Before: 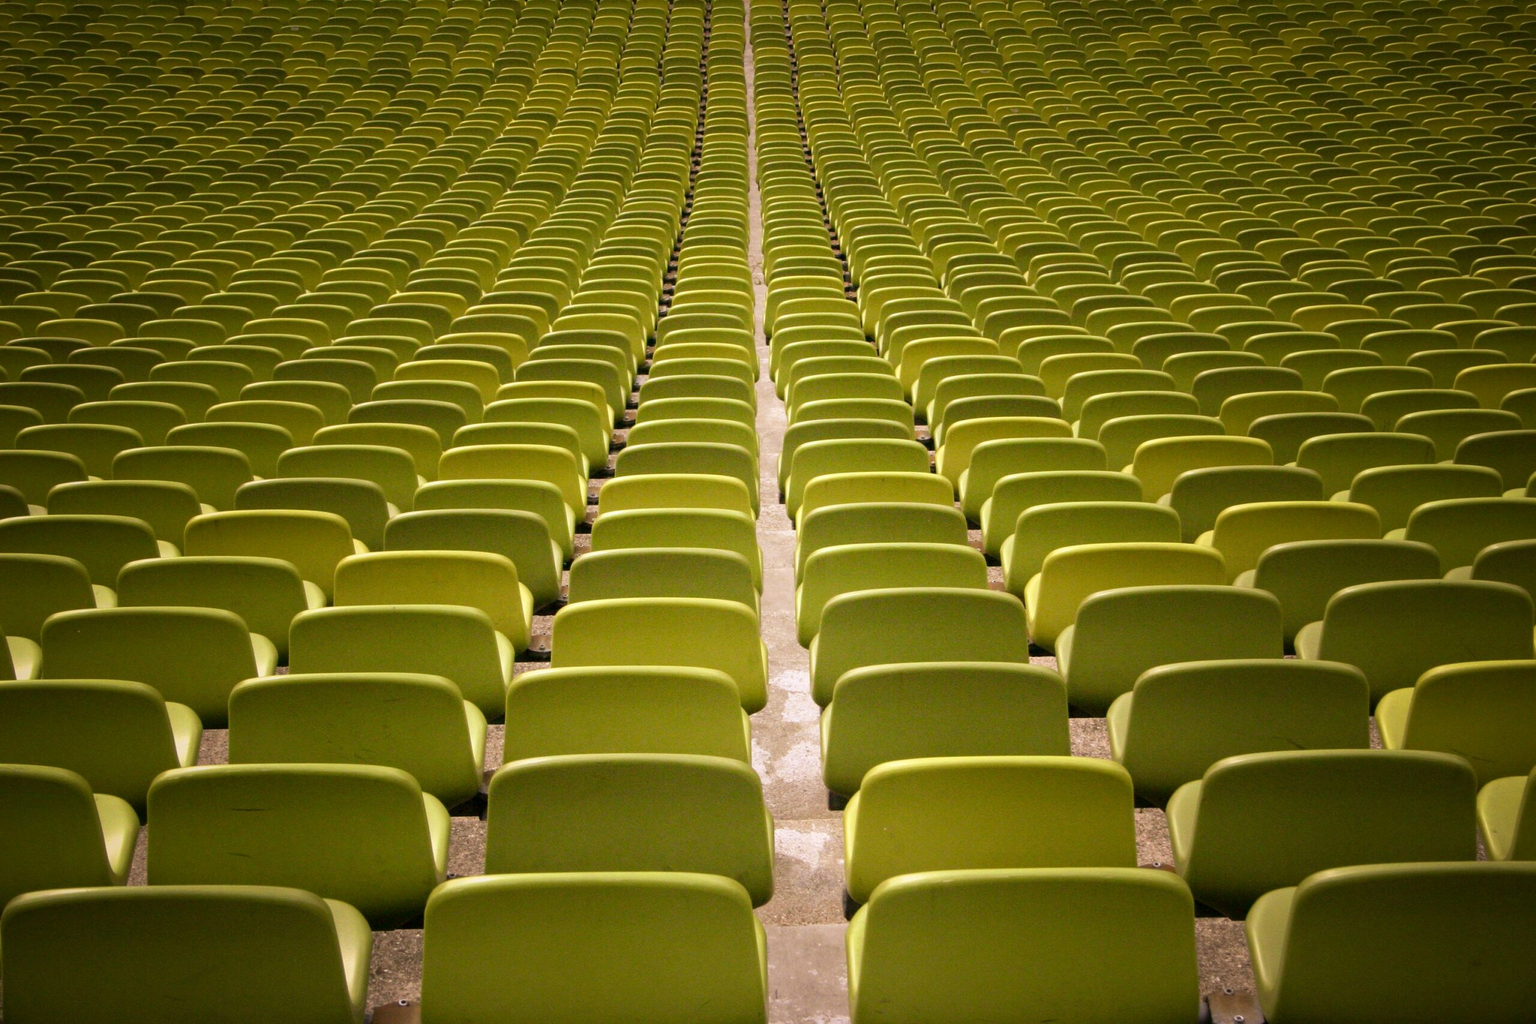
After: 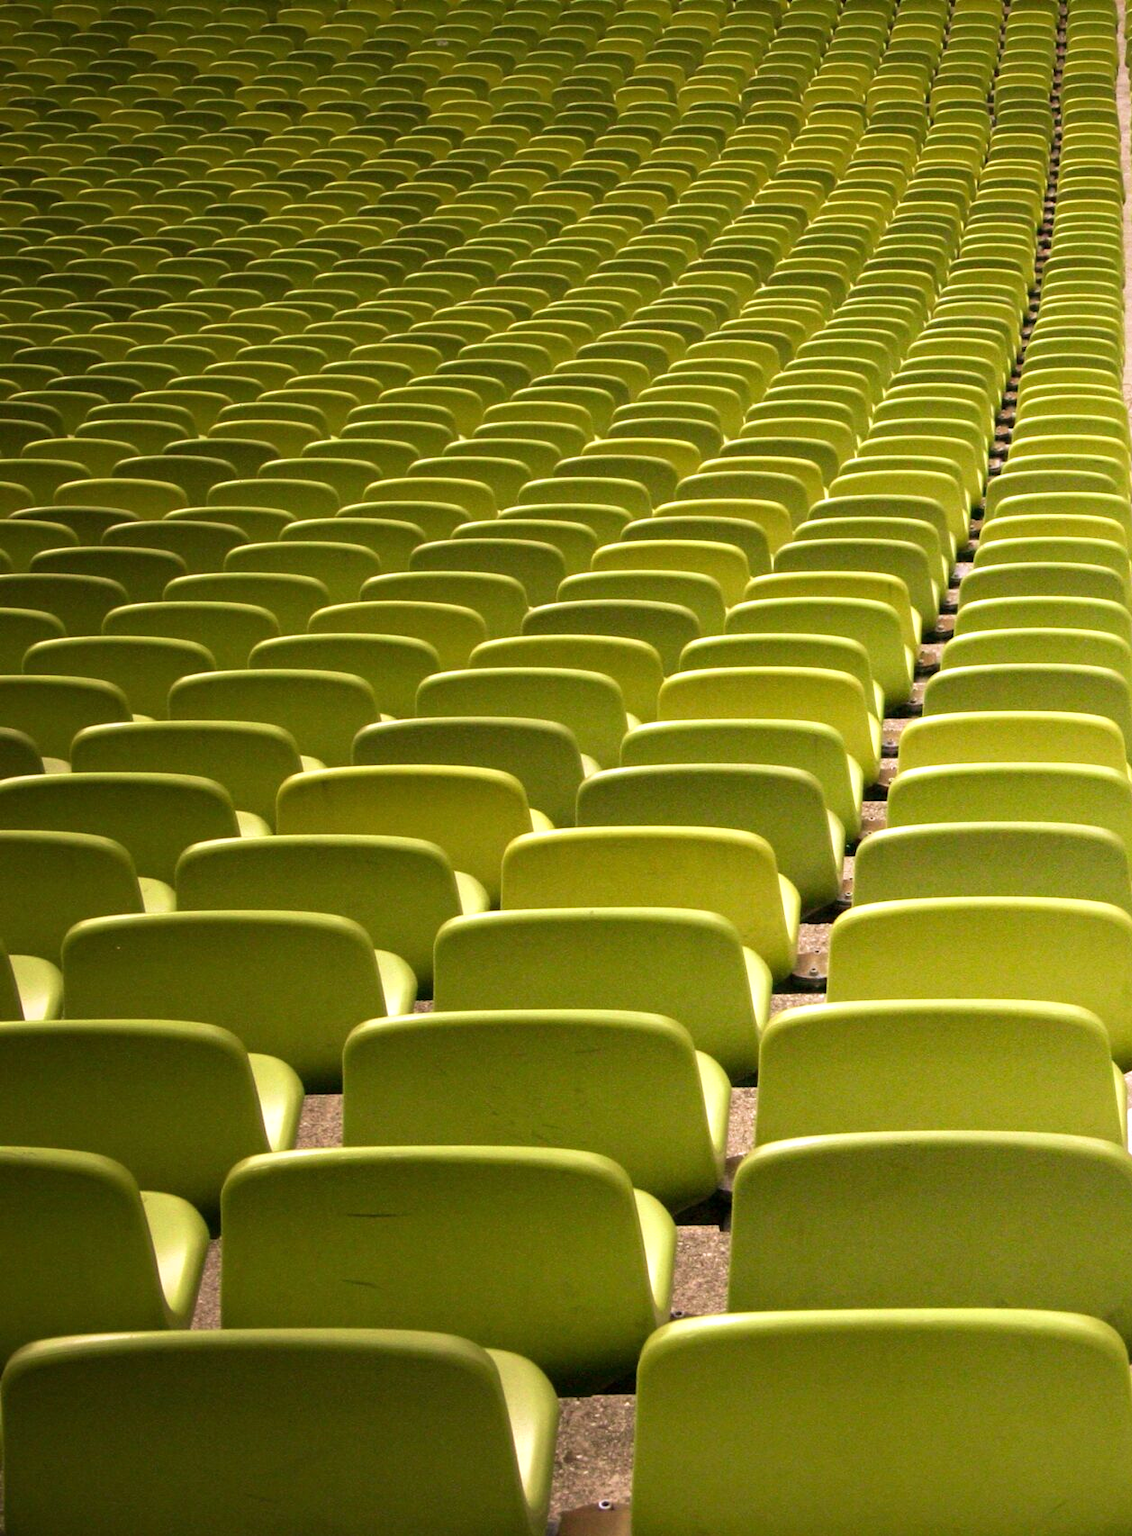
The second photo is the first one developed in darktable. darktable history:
white balance: red 0.967, blue 1.049
exposure: exposure 0.559 EV, compensate highlight preservation false
crop and rotate: left 0%, top 0%, right 50.845%
velvia: on, module defaults
